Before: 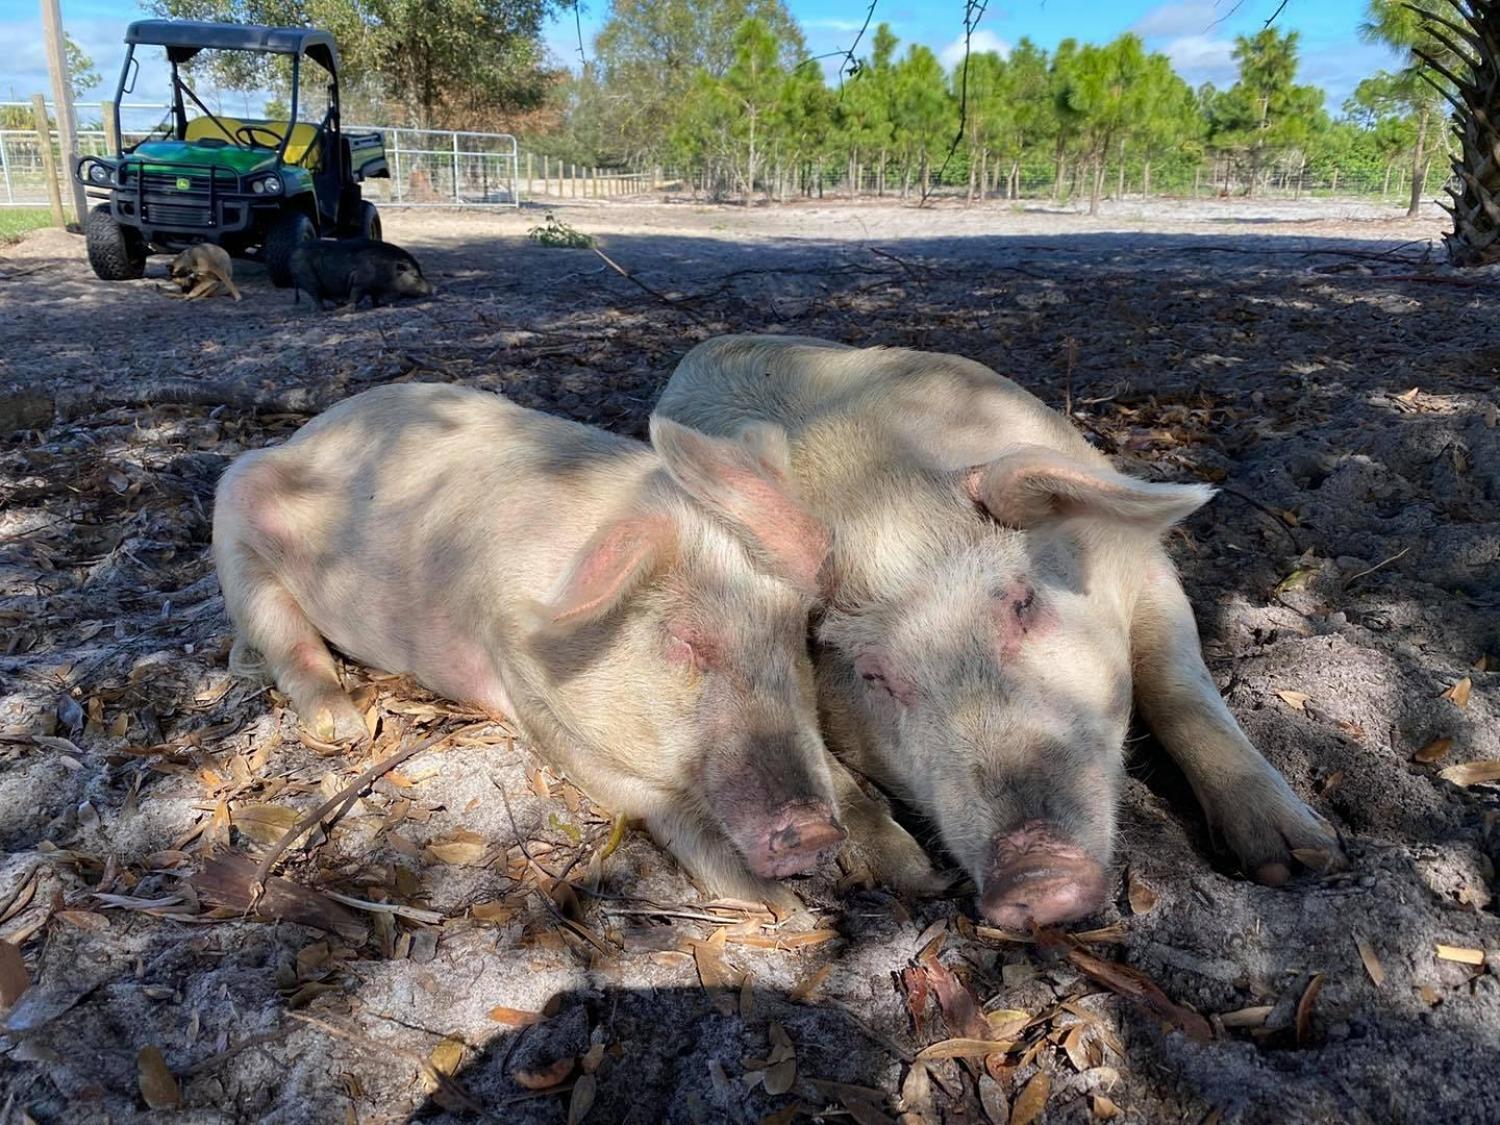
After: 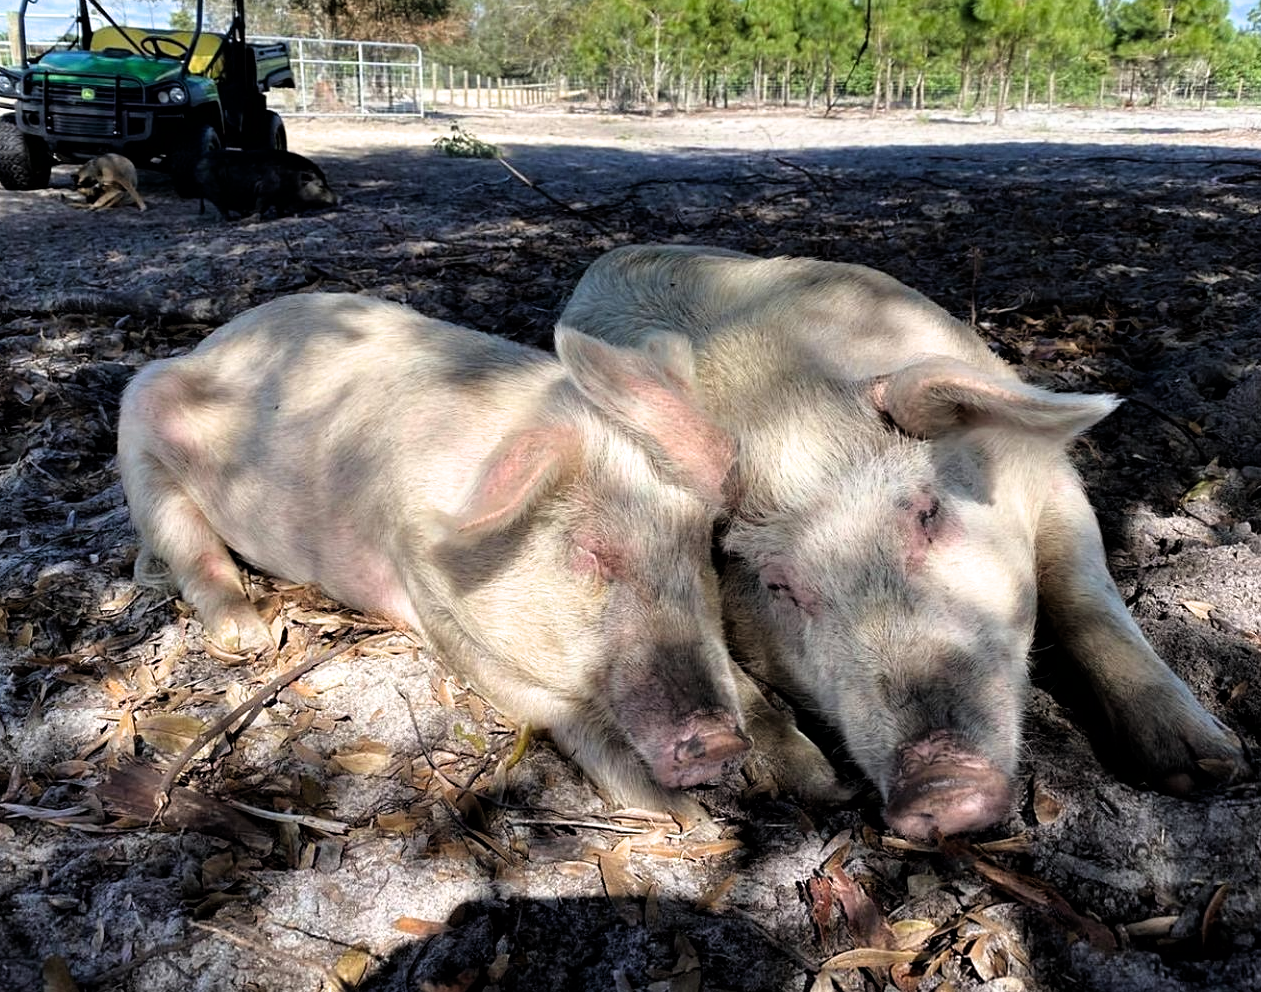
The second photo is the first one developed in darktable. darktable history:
crop: left 6.347%, top 8.039%, right 9.53%, bottom 3.768%
filmic rgb: black relative exposure -8.19 EV, white relative exposure 2.2 EV, target white luminance 99.881%, hardness 7.09, latitude 74.66%, contrast 1.319, highlights saturation mix -1.47%, shadows ↔ highlights balance 30.32%
